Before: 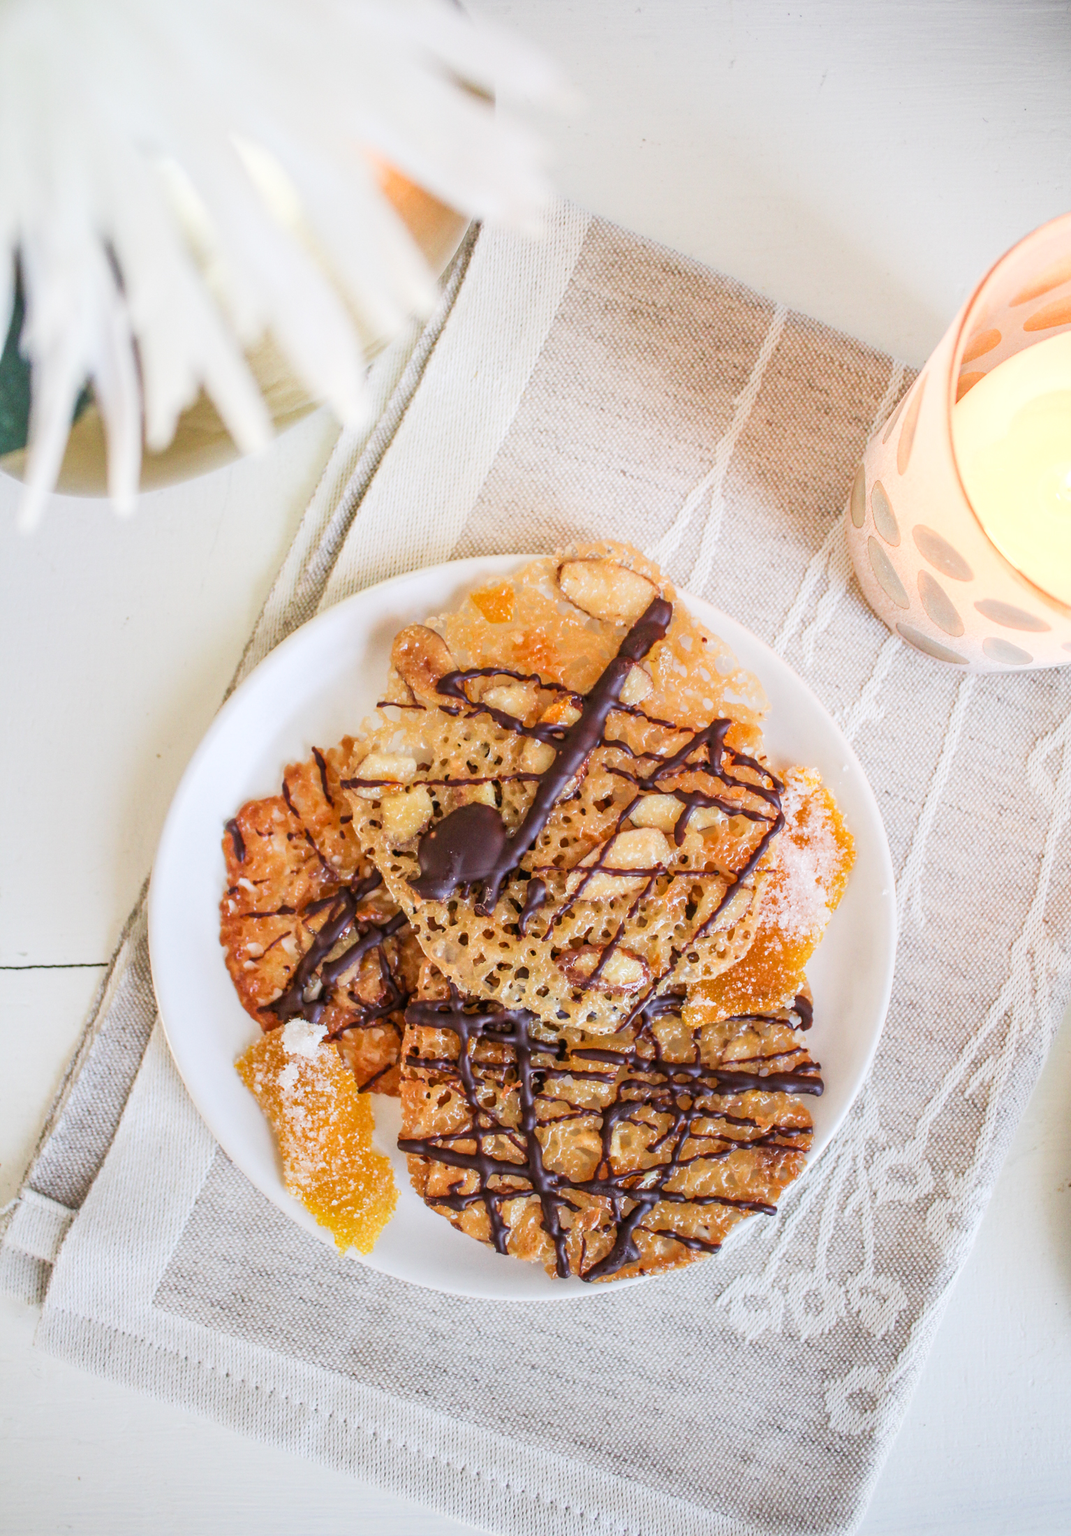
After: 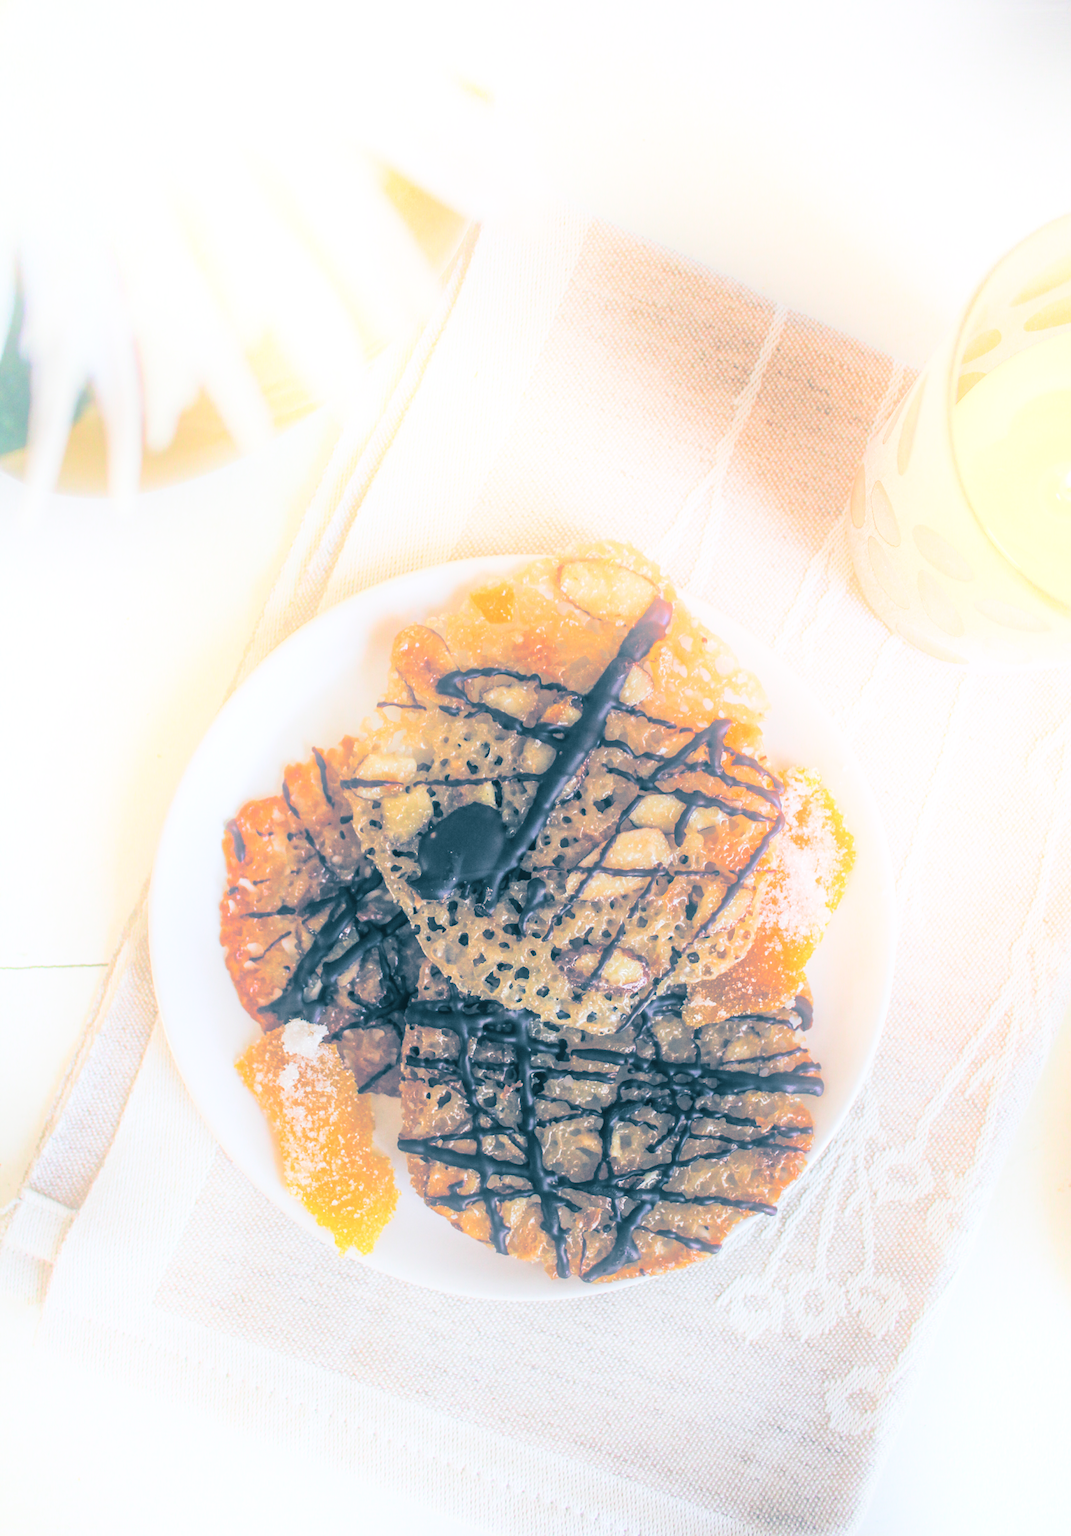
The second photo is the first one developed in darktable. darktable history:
bloom: threshold 82.5%, strength 16.25%
split-toning: shadows › hue 212.4°, balance -70
